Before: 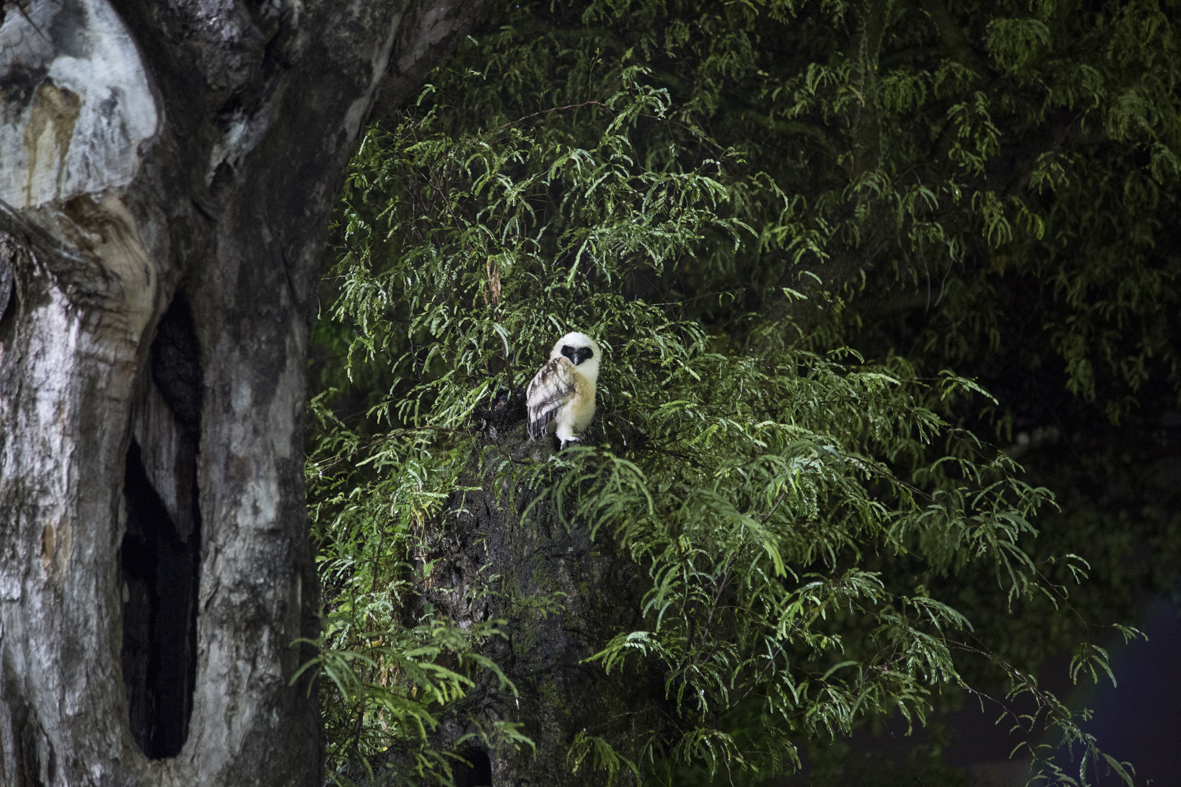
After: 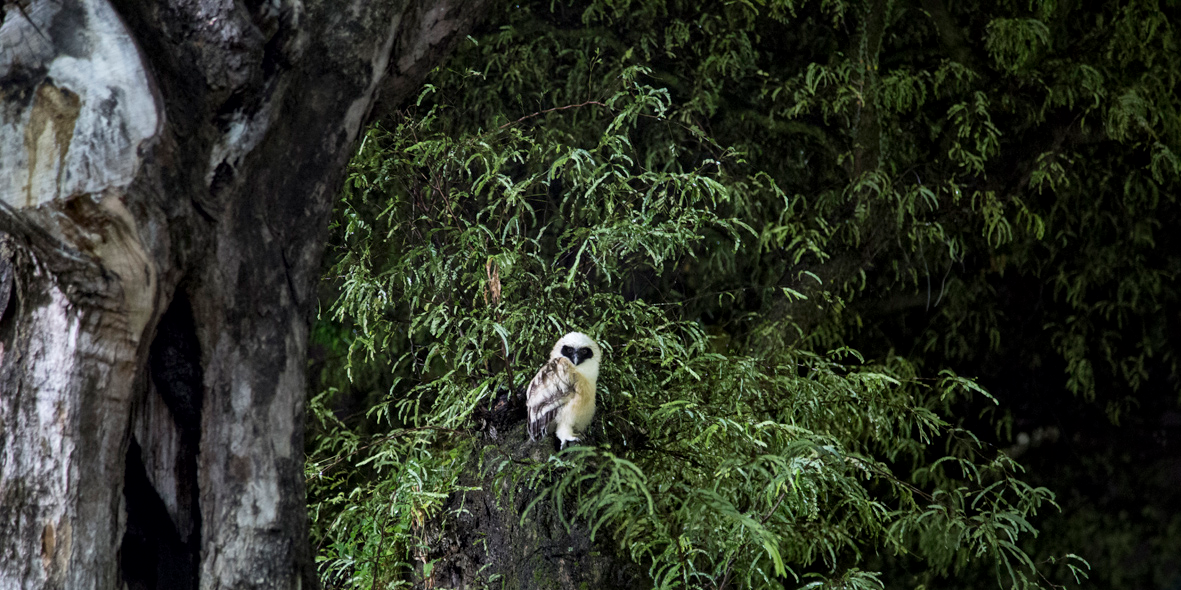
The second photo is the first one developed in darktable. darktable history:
local contrast: mode bilateral grid, contrast 29, coarseness 24, midtone range 0.2
color zones: curves: ch0 [(0, 0.5) (0.143, 0.5) (0.286, 0.5) (0.429, 0.5) (0.571, 0.5) (0.714, 0.476) (0.857, 0.5) (1, 0.5)]; ch2 [(0, 0.5) (0.143, 0.5) (0.286, 0.5) (0.429, 0.5) (0.571, 0.5) (0.714, 0.487) (0.857, 0.5) (1, 0.5)]
crop: bottom 24.986%
